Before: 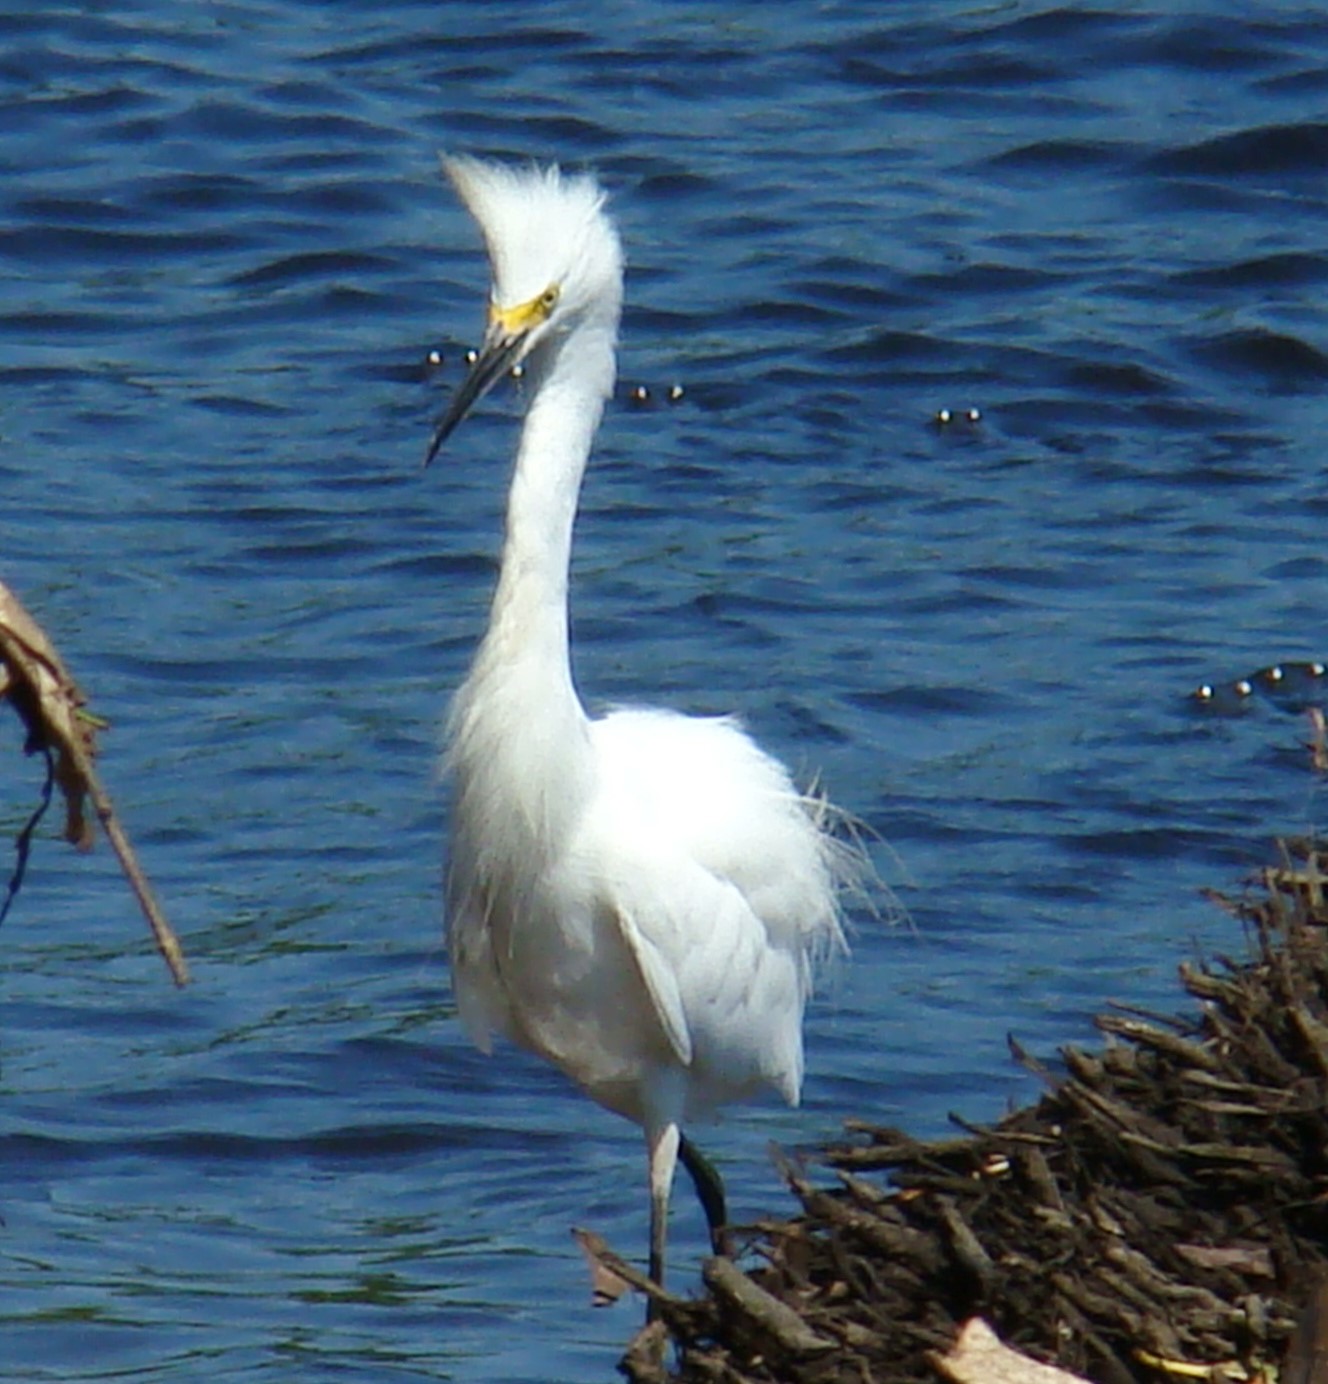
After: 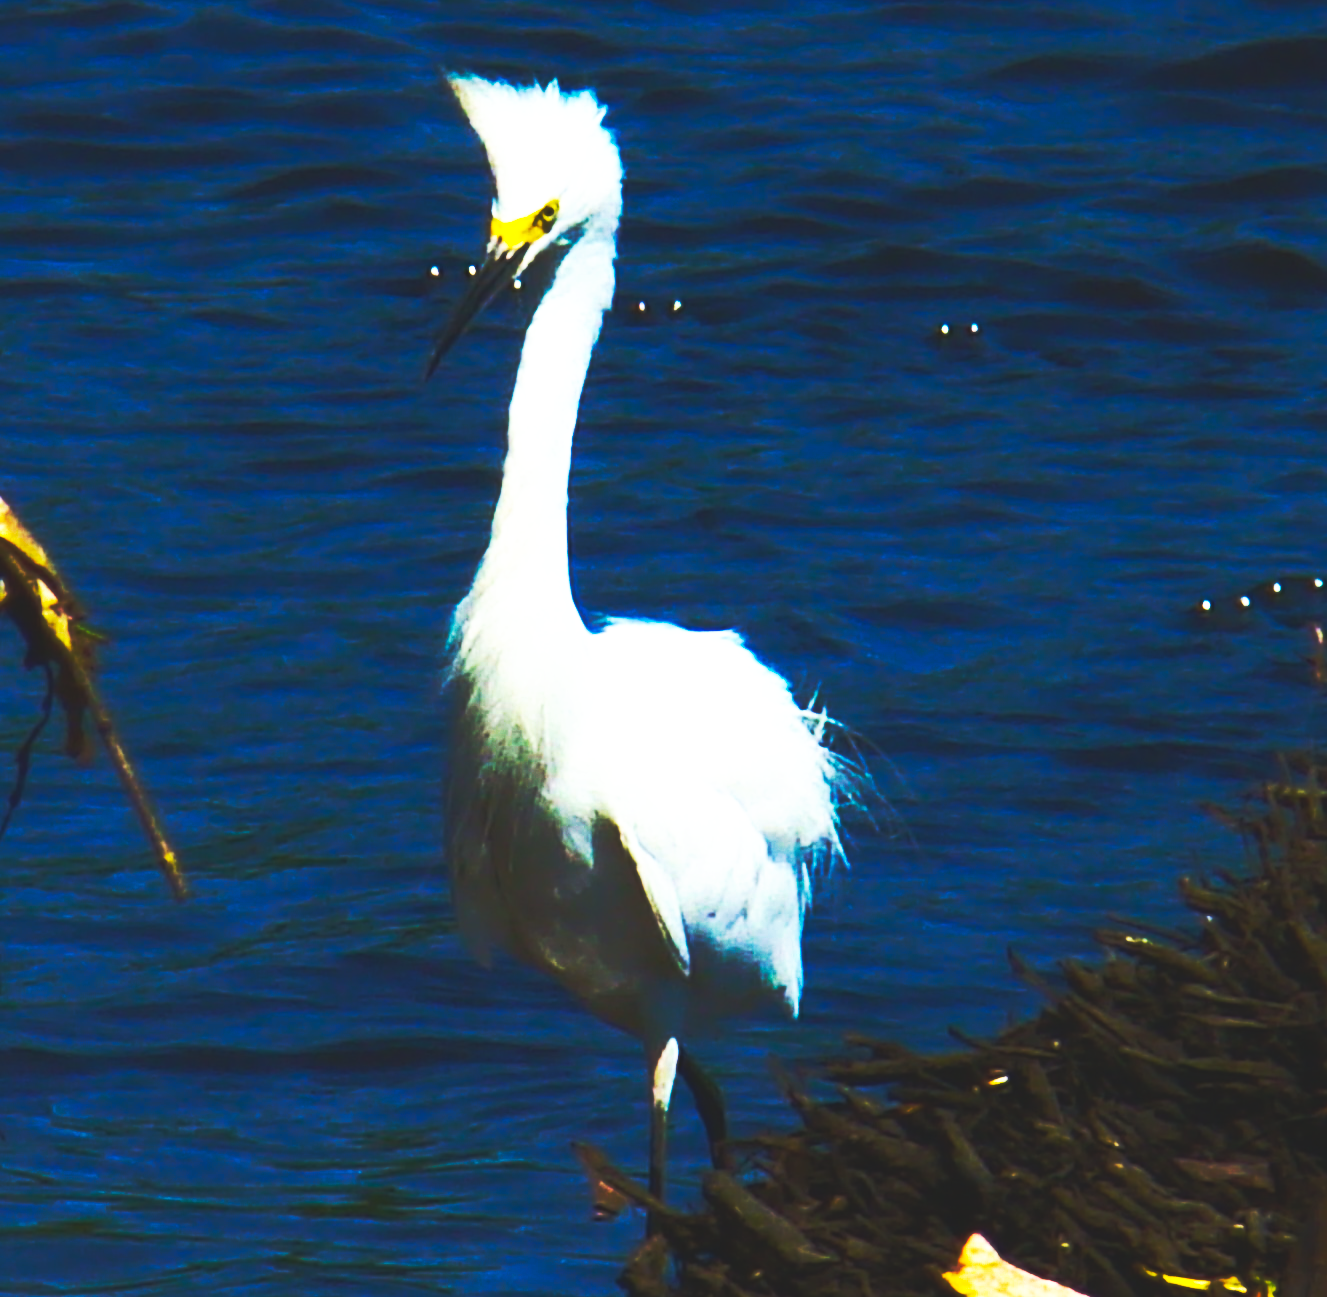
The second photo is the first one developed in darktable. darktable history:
base curve: curves: ch0 [(0, 0.015) (0.085, 0.116) (0.134, 0.298) (0.19, 0.545) (0.296, 0.764) (0.599, 0.982) (1, 1)], preserve colors none
color balance rgb: linear chroma grading › global chroma 40.15%, perceptual saturation grading › global saturation 60.58%, perceptual saturation grading › highlights 20.44%, perceptual saturation grading › shadows -50.36%, perceptual brilliance grading › highlights 2.19%, perceptual brilliance grading › mid-tones -50.36%, perceptual brilliance grading › shadows -50.36%
velvia: strength 27%
crop and rotate: top 6.25%
